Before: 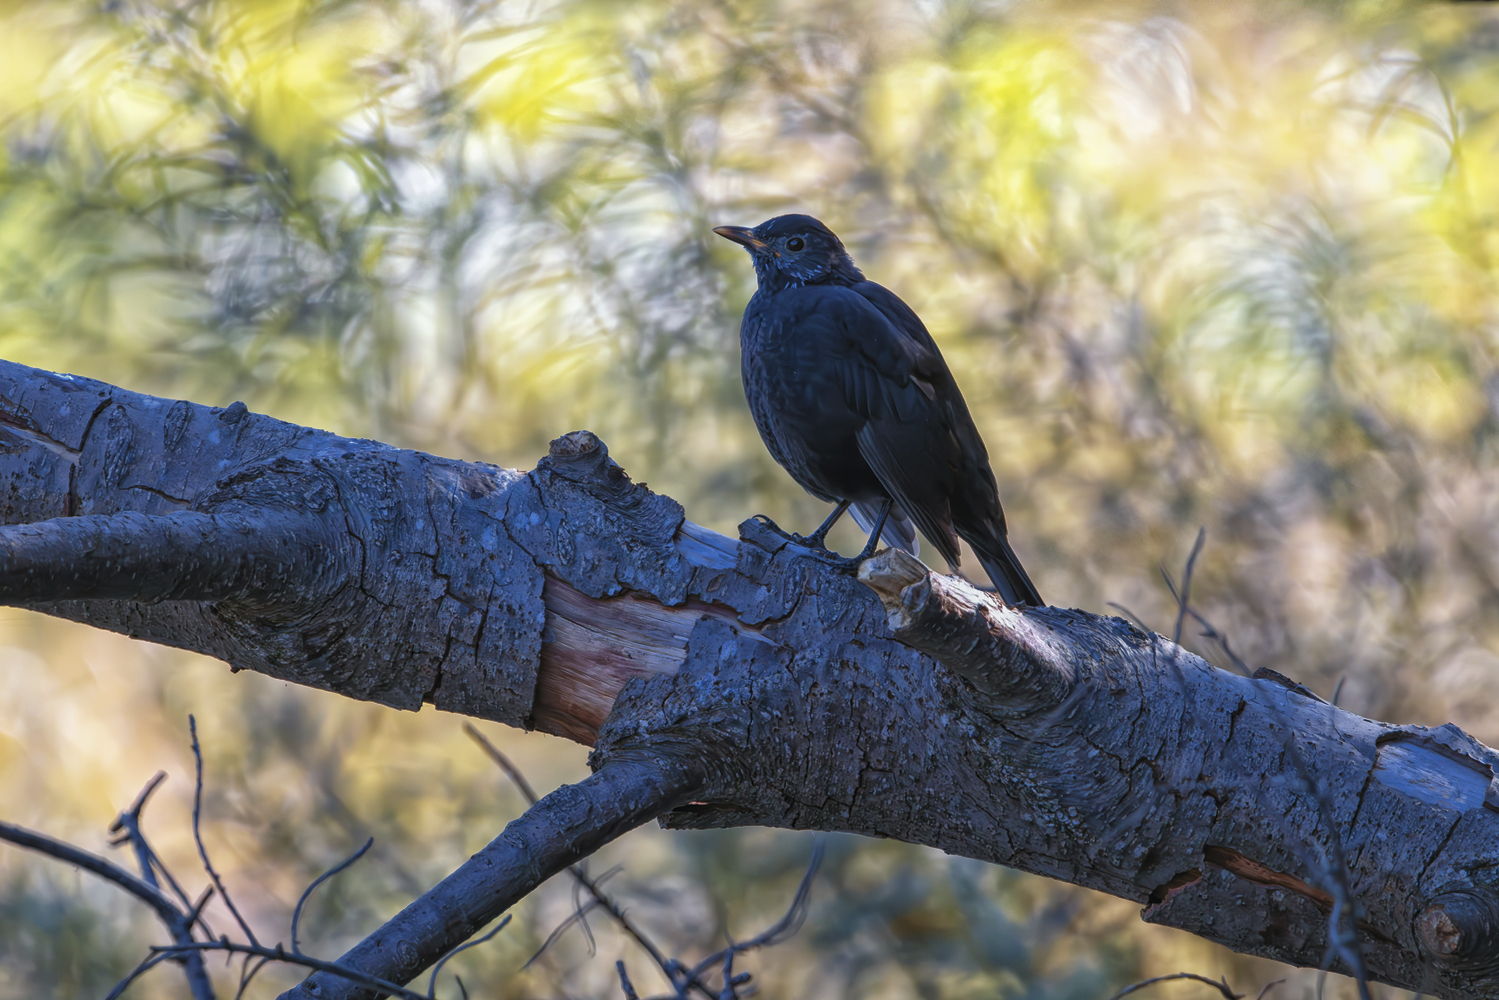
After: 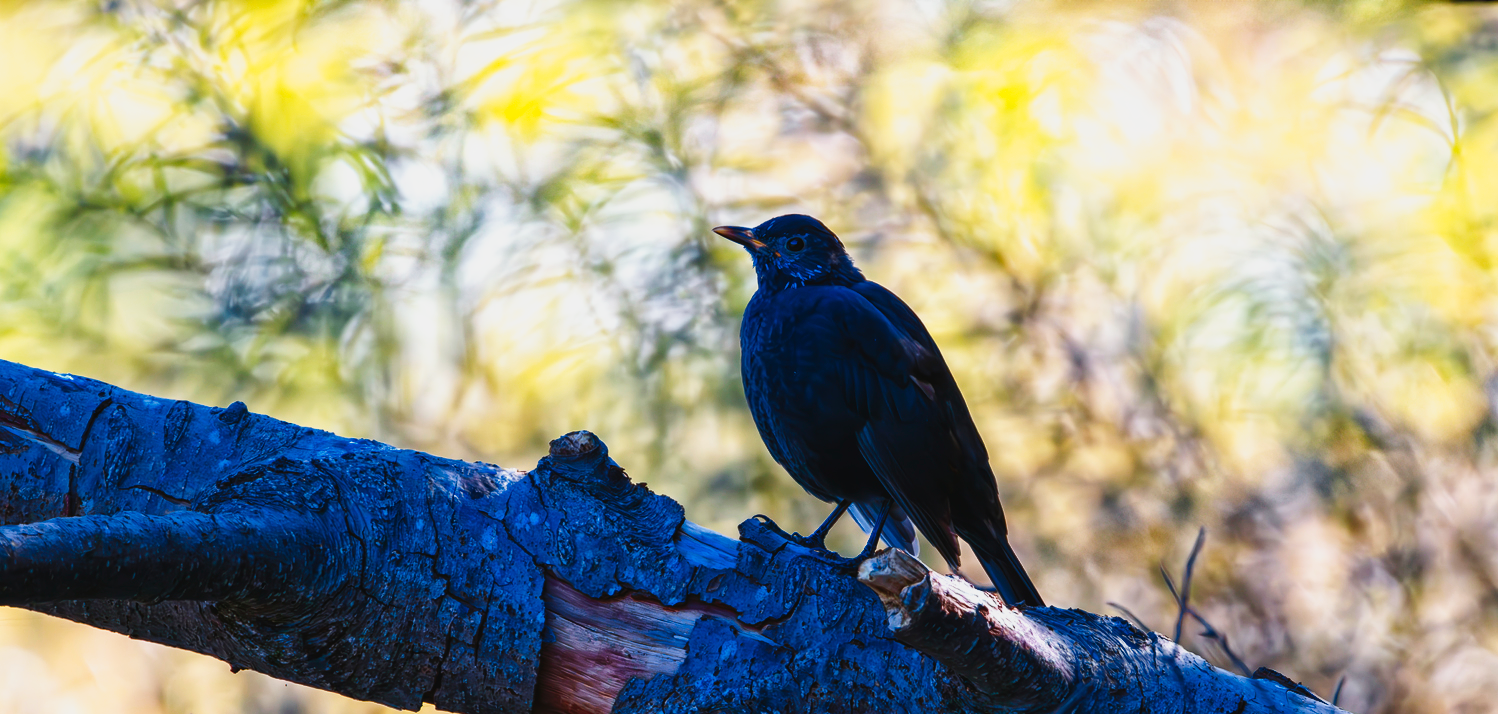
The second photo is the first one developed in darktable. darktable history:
tone curve: curves: ch0 [(0, 0.029) (0.087, 0.084) (0.227, 0.239) (0.46, 0.576) (0.657, 0.796) (0.861, 0.932) (0.997, 0.951)]; ch1 [(0, 0) (0.353, 0.344) (0.45, 0.46) (0.502, 0.494) (0.534, 0.523) (0.573, 0.576) (0.602, 0.631) (0.647, 0.669) (1, 1)]; ch2 [(0, 0) (0.333, 0.346) (0.385, 0.395) (0.44, 0.466) (0.5, 0.493) (0.521, 0.56) (0.553, 0.579) (0.573, 0.599) (0.667, 0.777) (1, 1)], preserve colors none
crop: right 0.001%, bottom 28.578%
contrast brightness saturation: contrast 0.119, brightness -0.122, saturation 0.202
